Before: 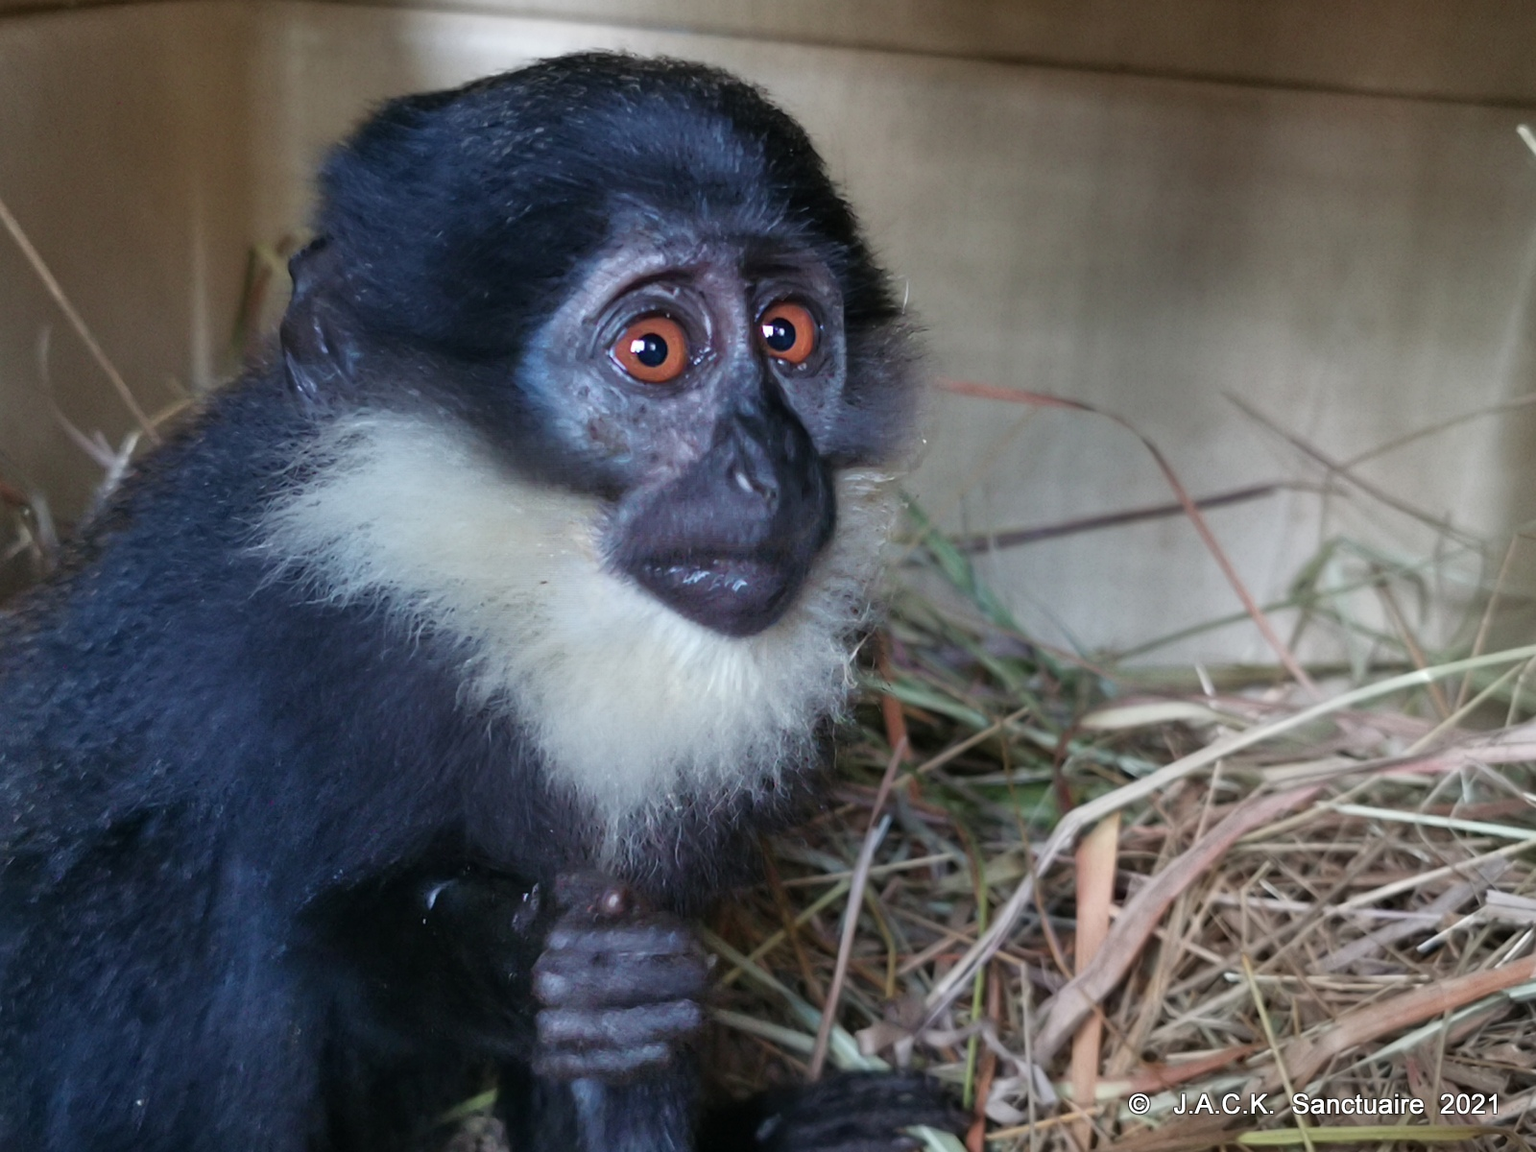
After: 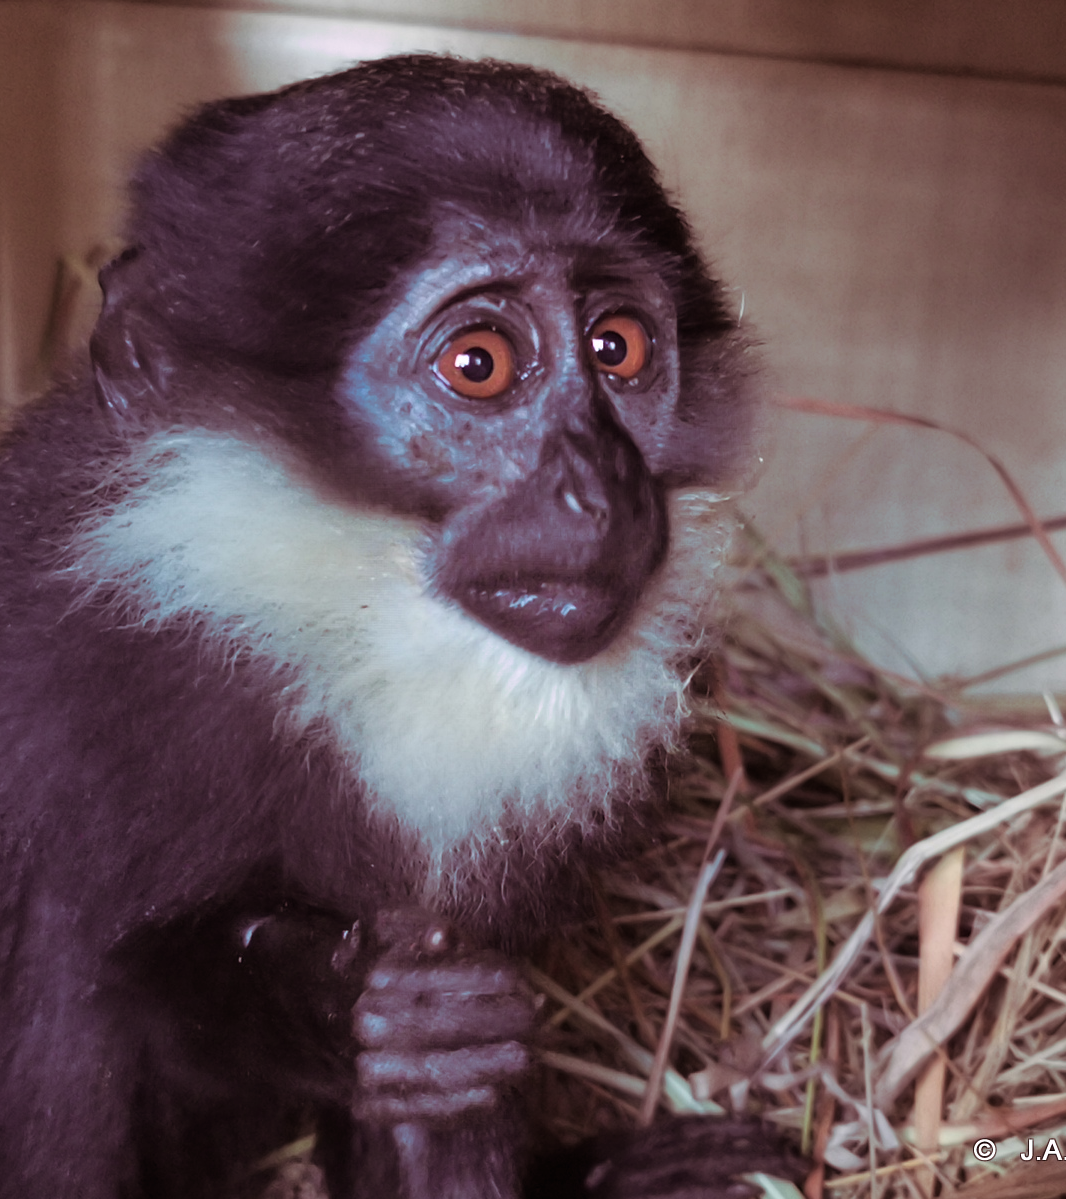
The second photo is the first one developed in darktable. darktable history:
split-toning: highlights › hue 298.8°, highlights › saturation 0.73, compress 41.76%
crop and rotate: left 12.673%, right 20.66%
base curve: preserve colors none
